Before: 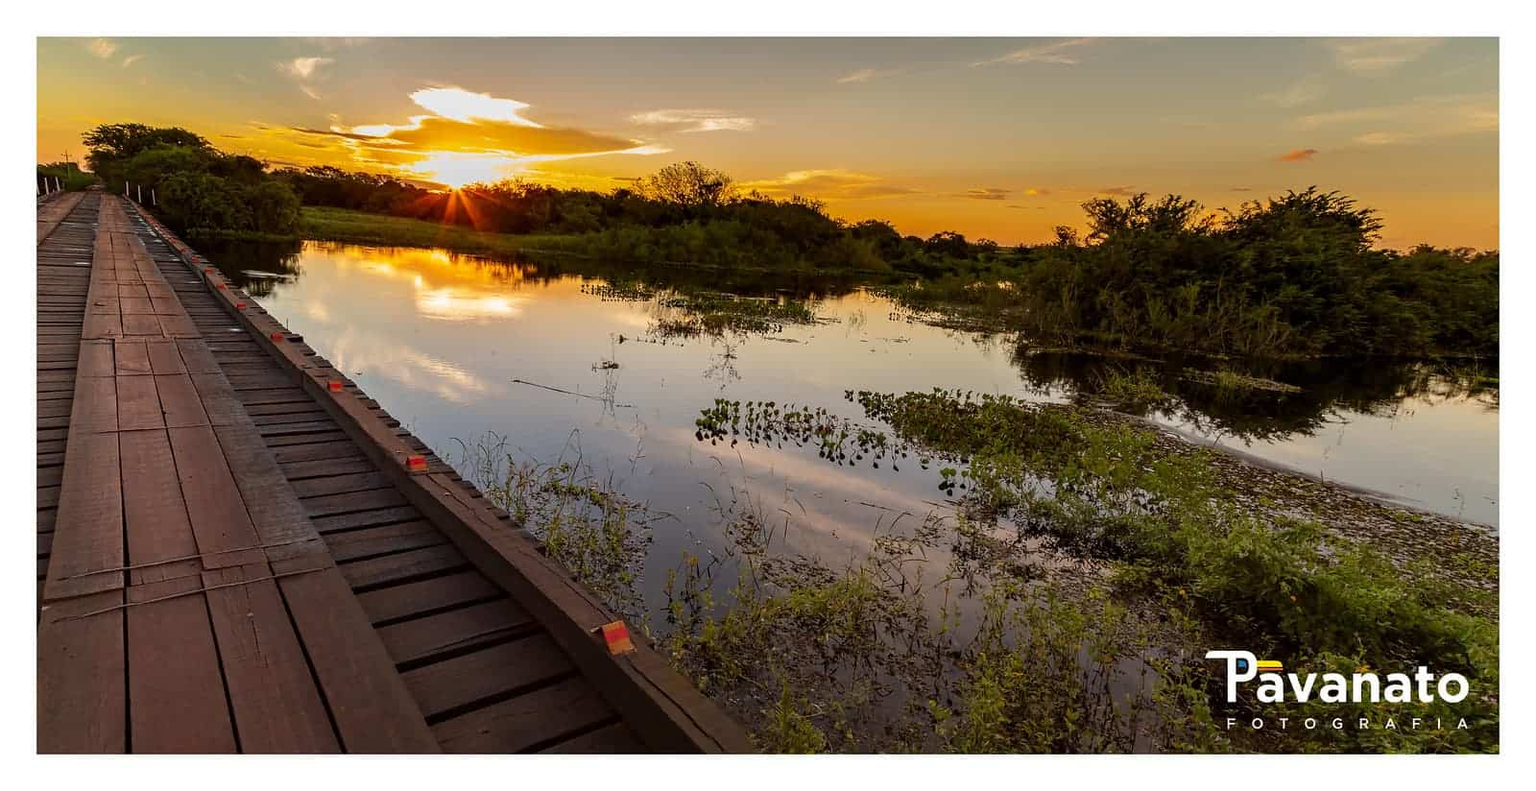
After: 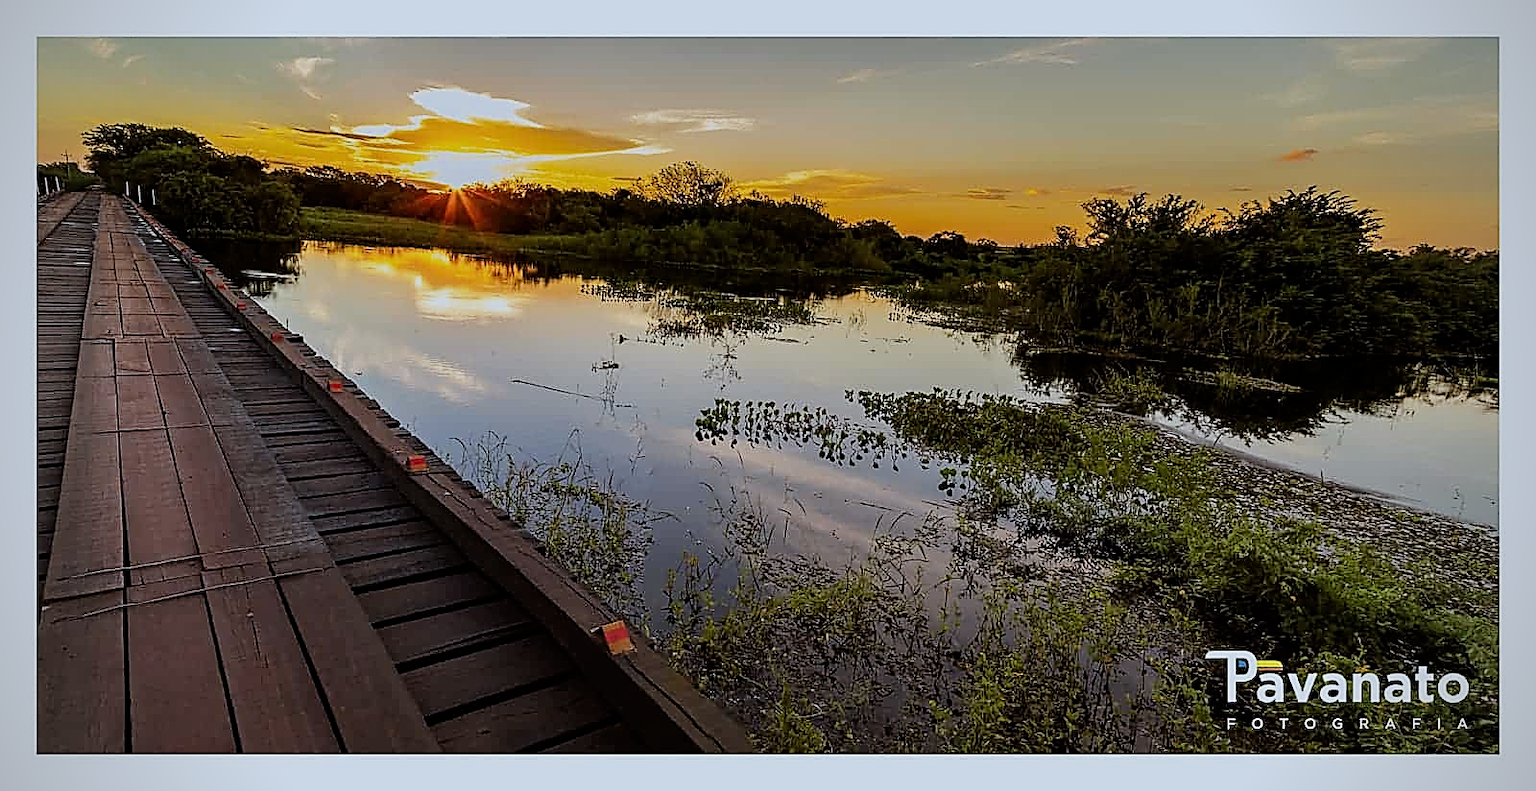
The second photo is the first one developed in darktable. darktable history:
white balance: red 0.924, blue 1.095
vignetting: on, module defaults
sharpen: radius 1.685, amount 1.294
filmic rgb: hardness 4.17
